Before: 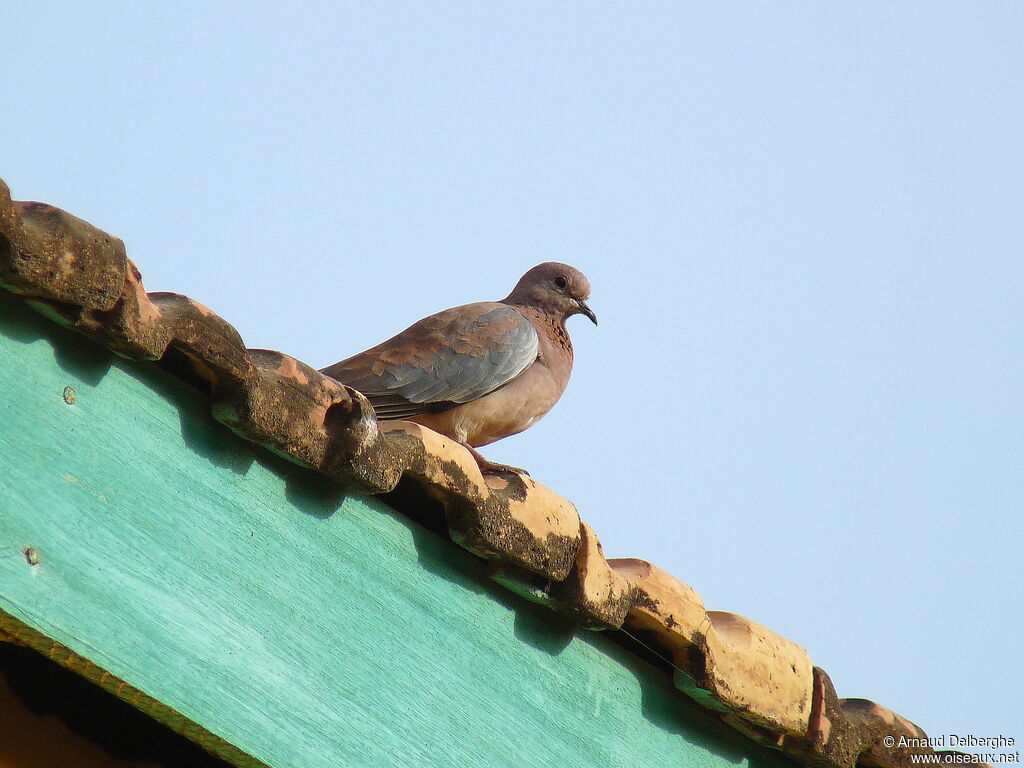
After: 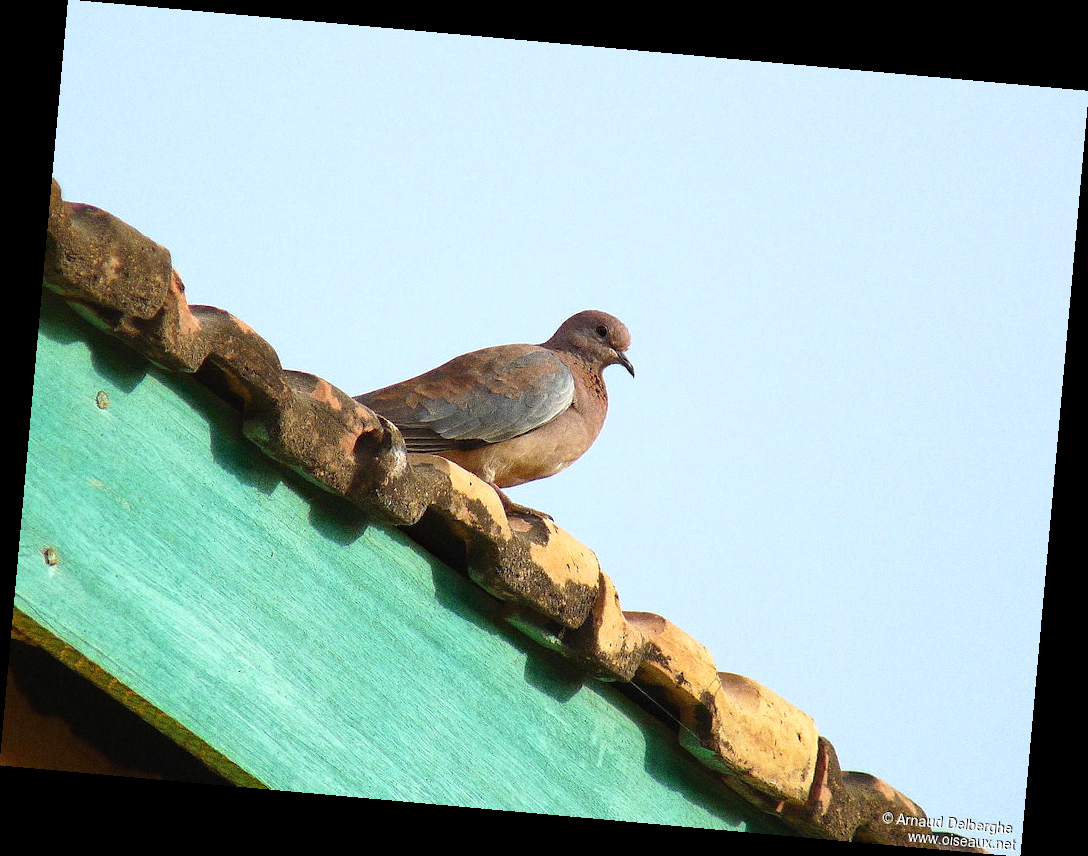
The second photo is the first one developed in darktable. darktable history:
exposure: exposure 0.29 EV, compensate highlight preservation false
haze removal: compatibility mode true, adaptive false
rotate and perspective: rotation 5.12°, automatic cropping off
grain: coarseness 0.09 ISO, strength 40%
